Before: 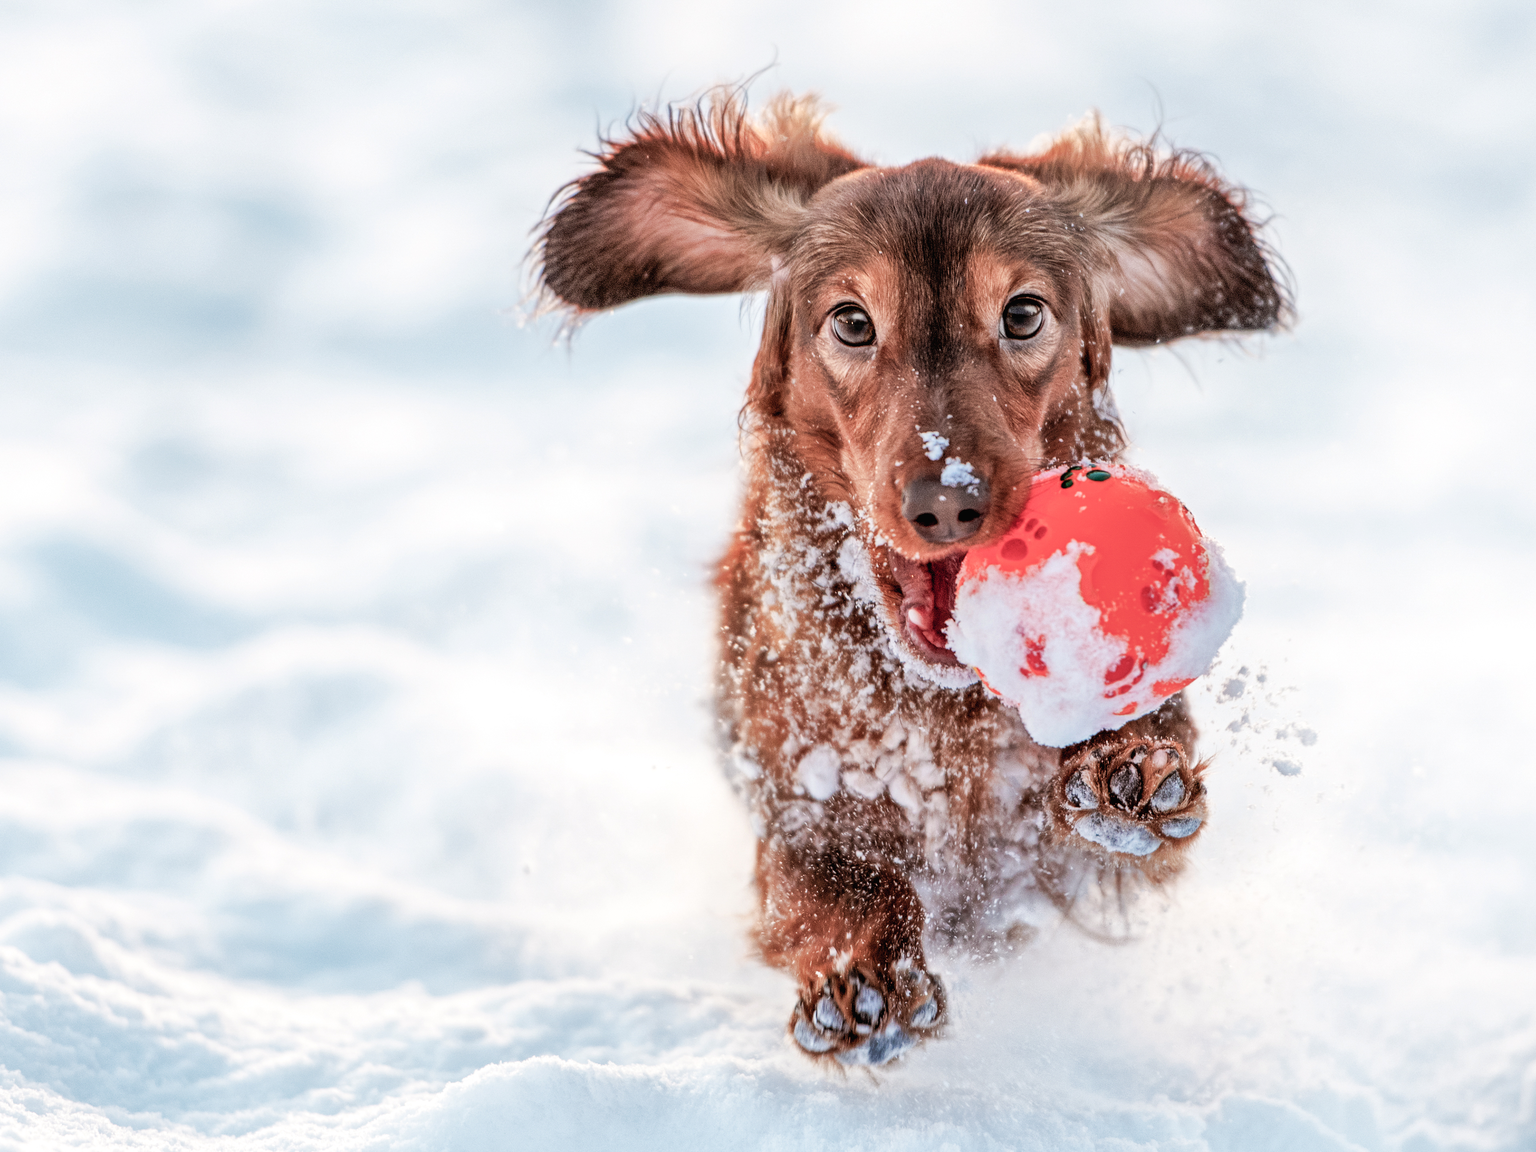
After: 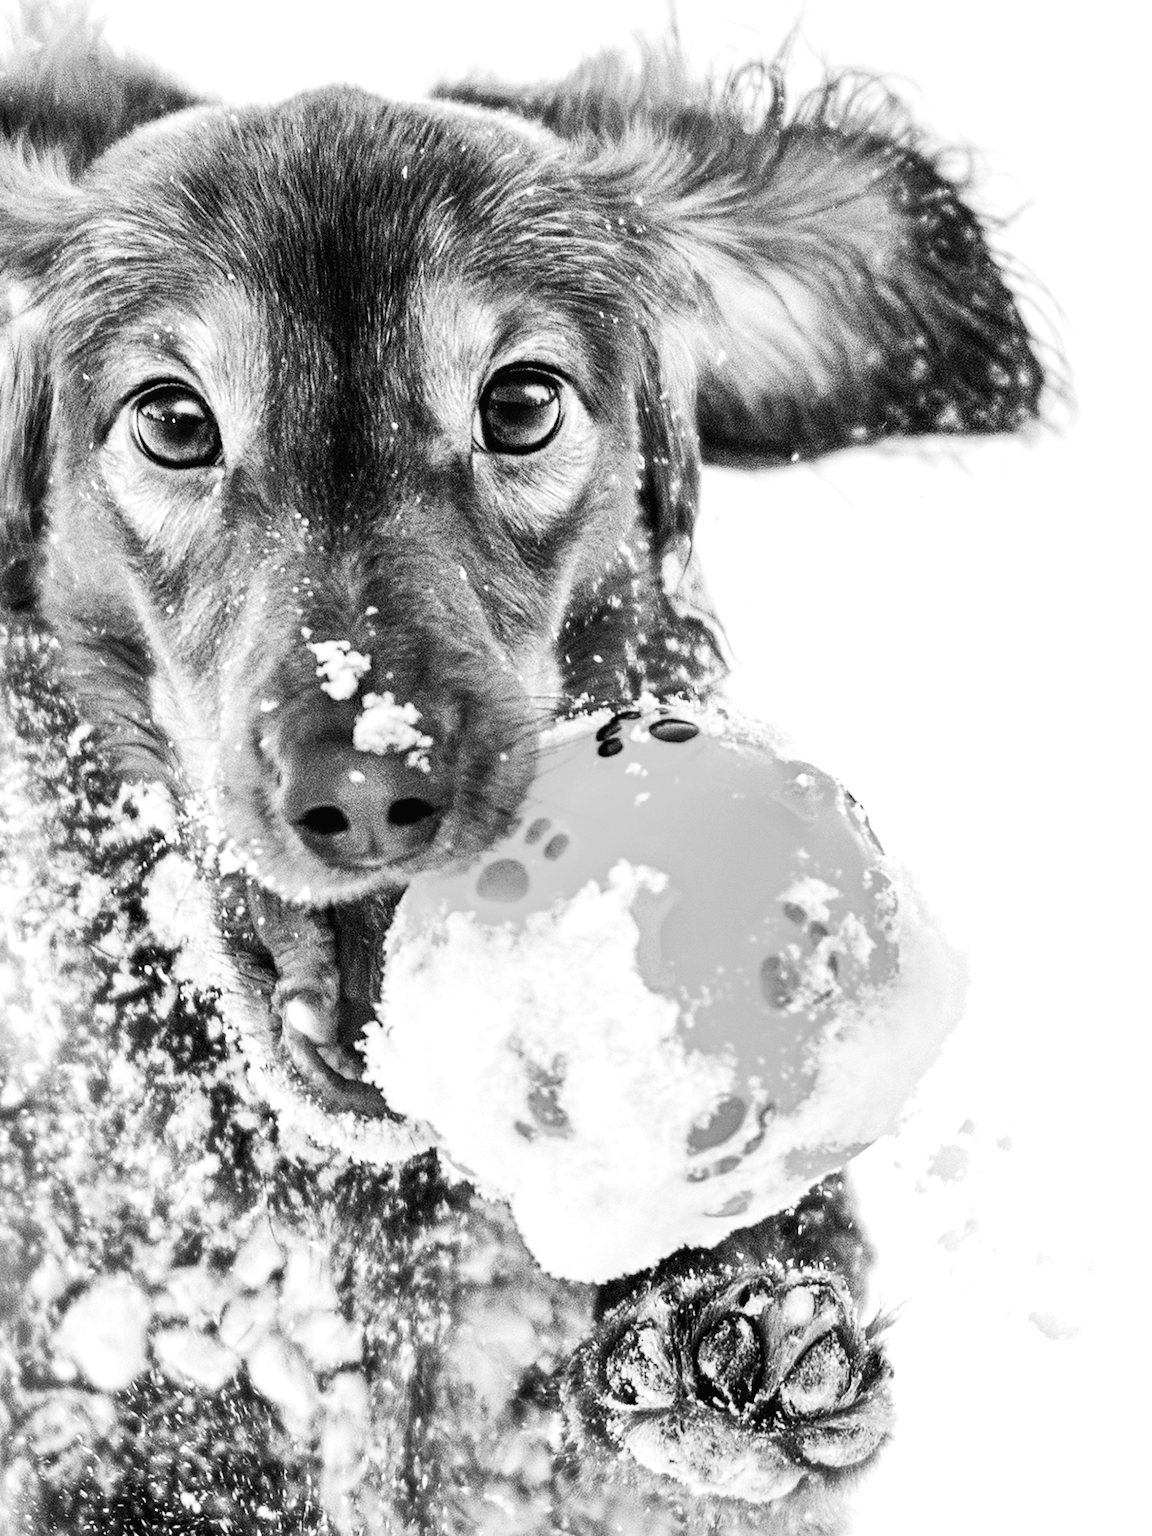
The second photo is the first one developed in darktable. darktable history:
contrast brightness saturation: contrast 0.2, brightness 0.16, saturation 0.22
tone equalizer: -8 EV -0.75 EV, -7 EV -0.7 EV, -6 EV -0.6 EV, -5 EV -0.4 EV, -3 EV 0.4 EV, -2 EV 0.6 EV, -1 EV 0.7 EV, +0 EV 0.75 EV, edges refinement/feathering 500, mask exposure compensation -1.57 EV, preserve details no
crop and rotate: left 49.936%, top 10.094%, right 13.136%, bottom 24.256%
monochrome: a 32, b 64, size 2.3
